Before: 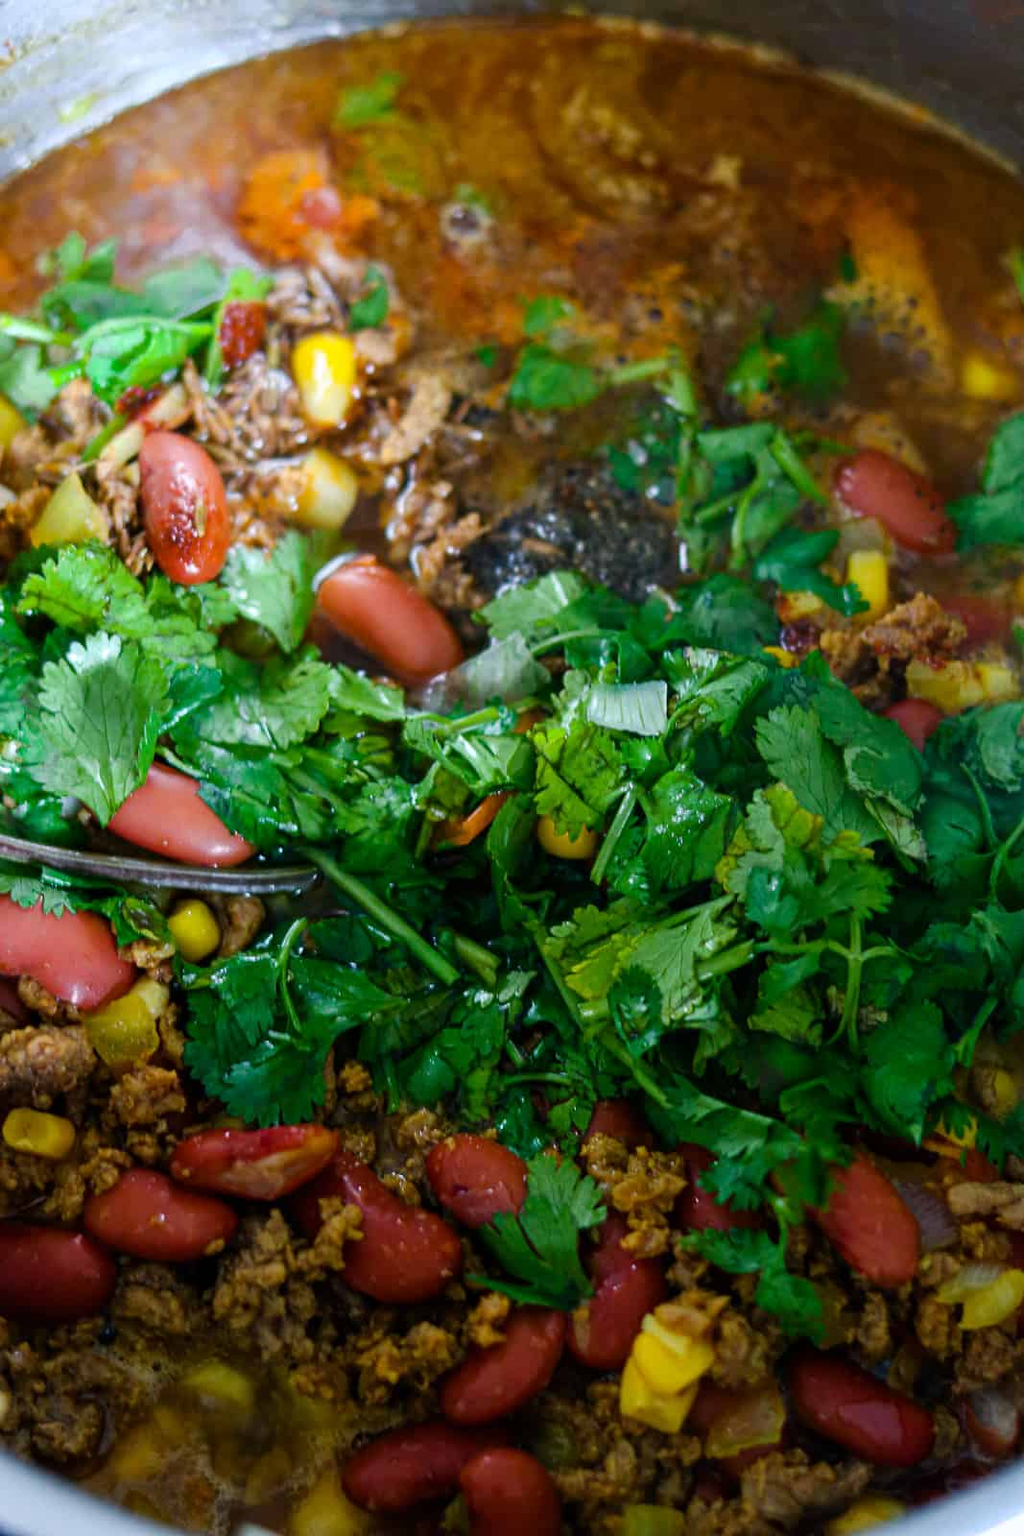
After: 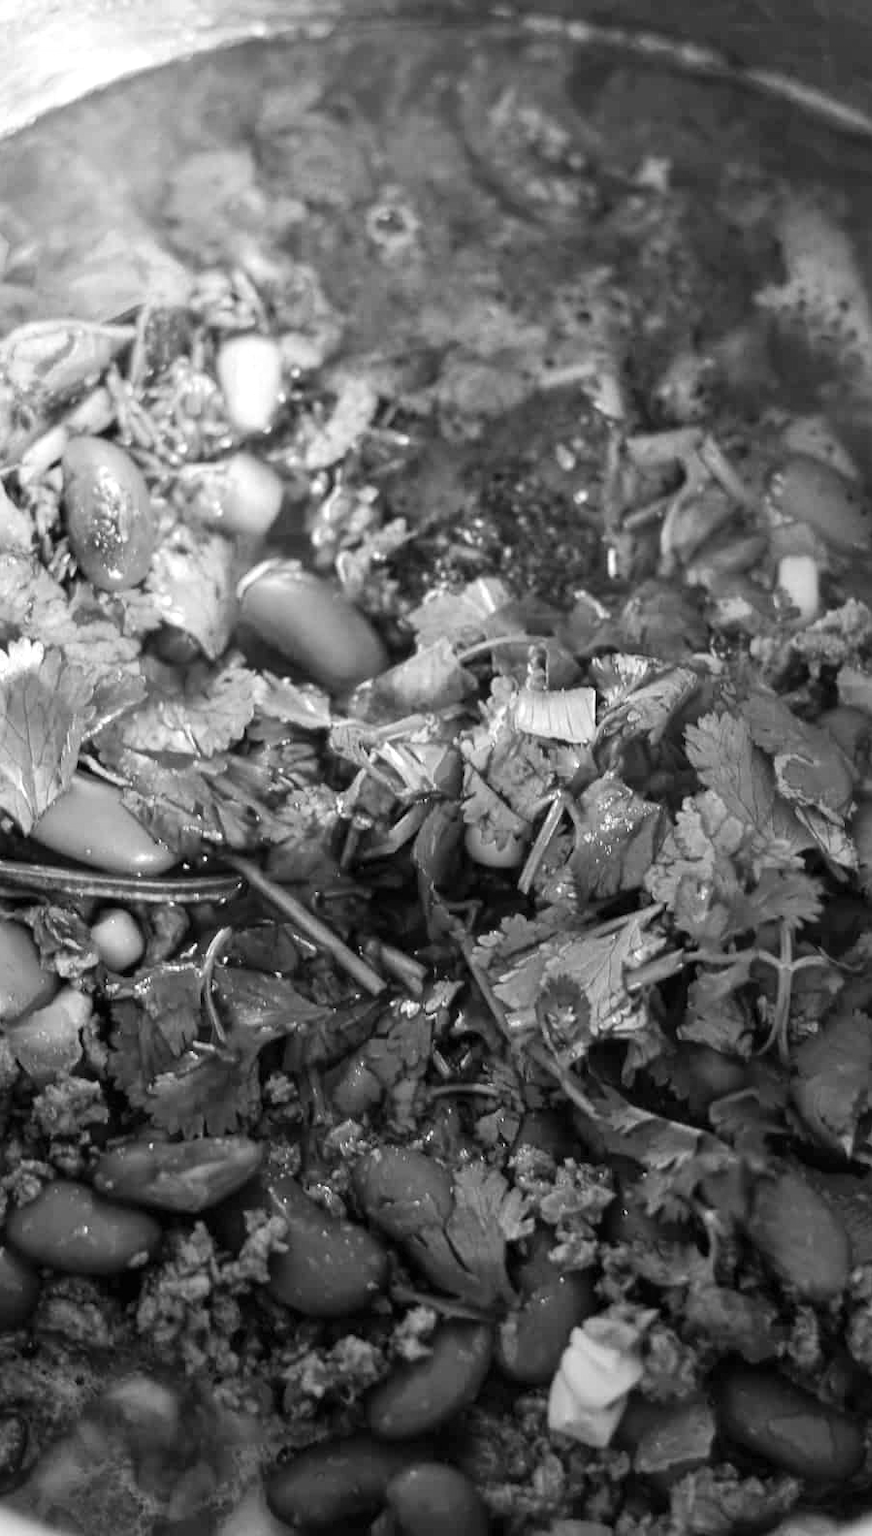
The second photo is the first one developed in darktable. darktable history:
contrast brightness saturation: brightness 0.15
crop: left 7.598%, right 7.873%
tone equalizer: -8 EV -0.417 EV, -7 EV -0.389 EV, -6 EV -0.333 EV, -5 EV -0.222 EV, -3 EV 0.222 EV, -2 EV 0.333 EV, -1 EV 0.389 EV, +0 EV 0.417 EV, edges refinement/feathering 500, mask exposure compensation -1.57 EV, preserve details no
monochrome: on, module defaults
